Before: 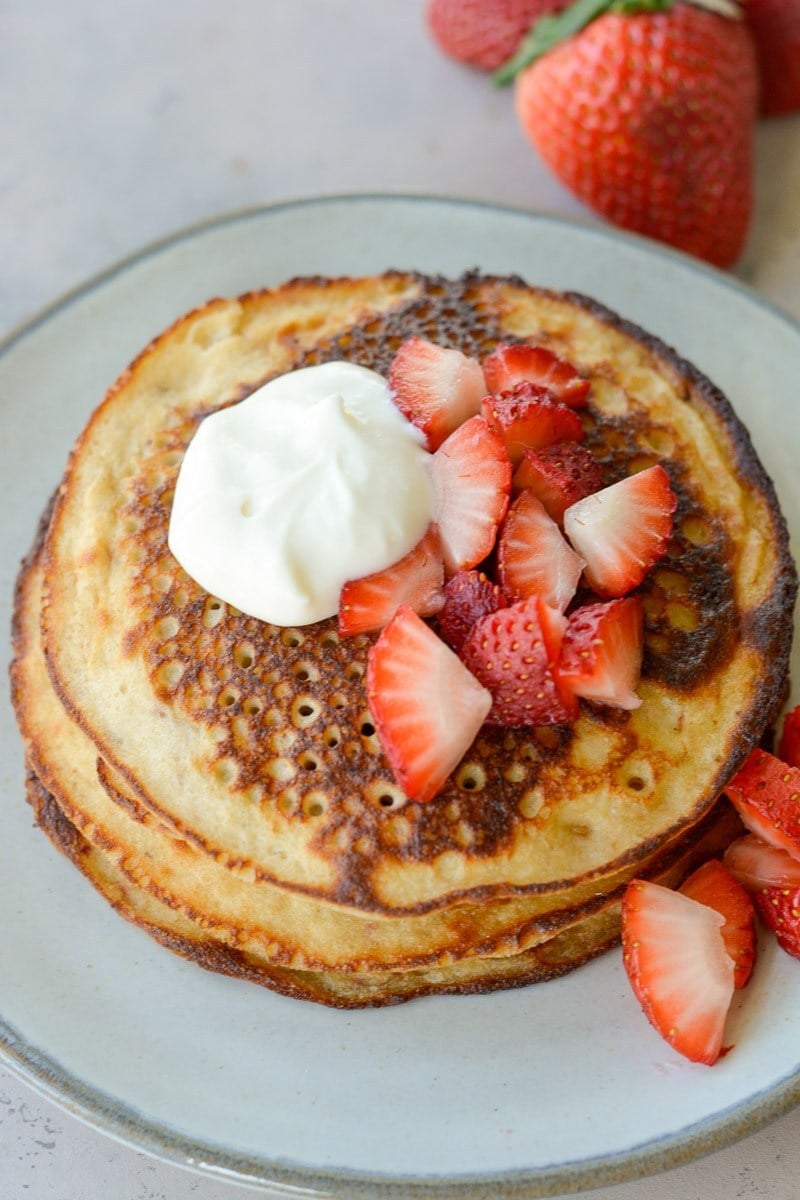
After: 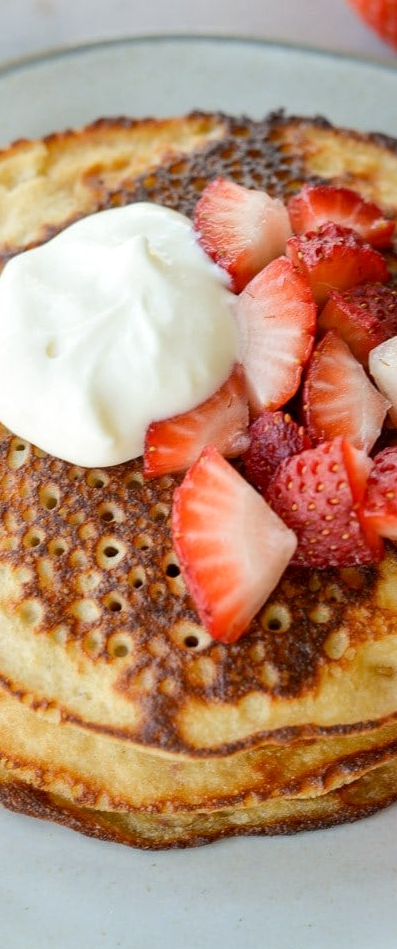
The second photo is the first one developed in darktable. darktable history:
crop and rotate: angle 0.025°, left 24.452%, top 13.234%, right 25.857%, bottom 7.627%
local contrast: mode bilateral grid, contrast 21, coarseness 50, detail 119%, midtone range 0.2
